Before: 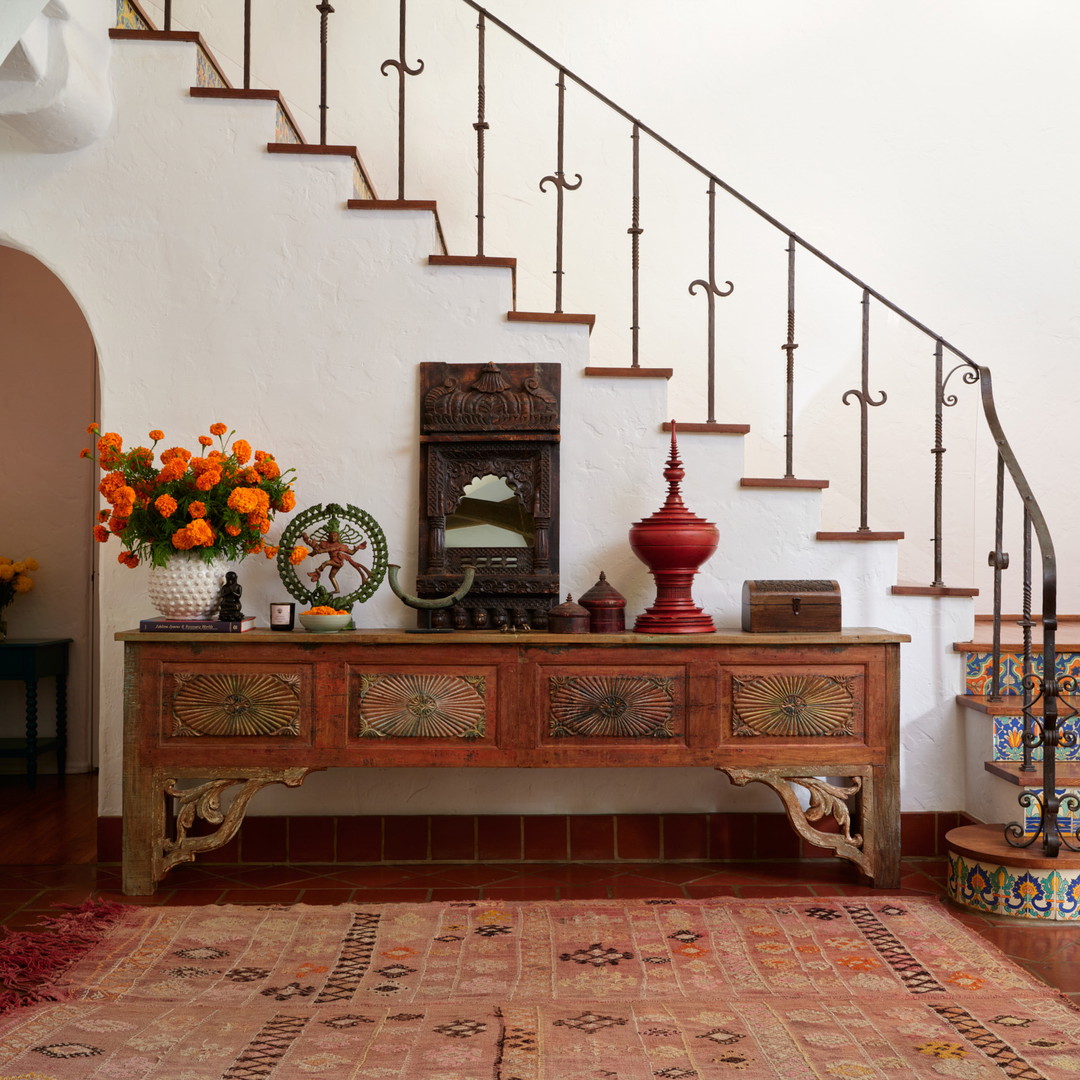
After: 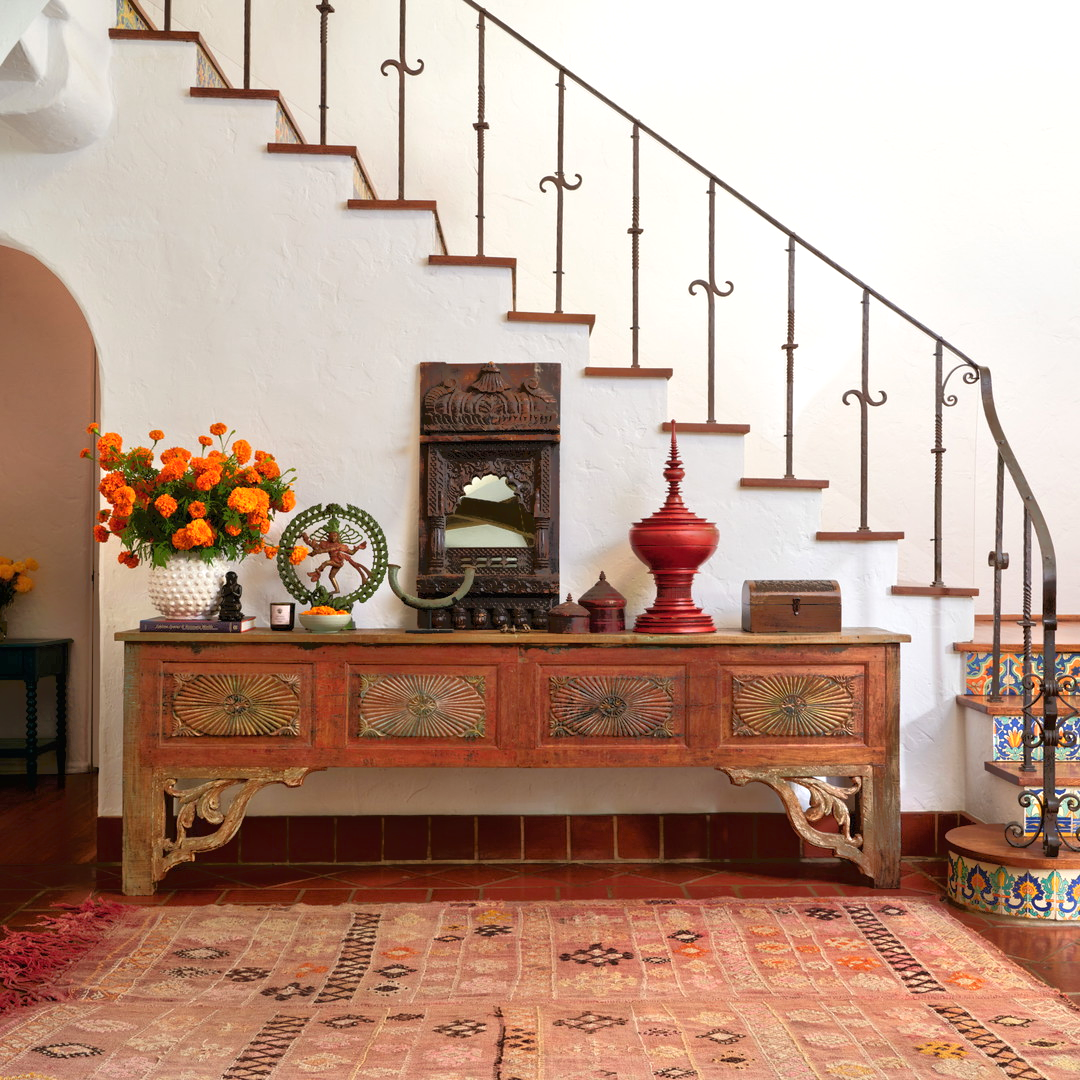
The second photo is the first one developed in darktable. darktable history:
exposure: black level correction 0, exposure 0.691 EV, compensate exposure bias true, compensate highlight preservation false
tone equalizer: -7 EV -0.634 EV, -6 EV 0.974 EV, -5 EV -0.461 EV, -4 EV 0.446 EV, -3 EV 0.42 EV, -2 EV 0.157 EV, -1 EV -0.159 EV, +0 EV -0.402 EV
